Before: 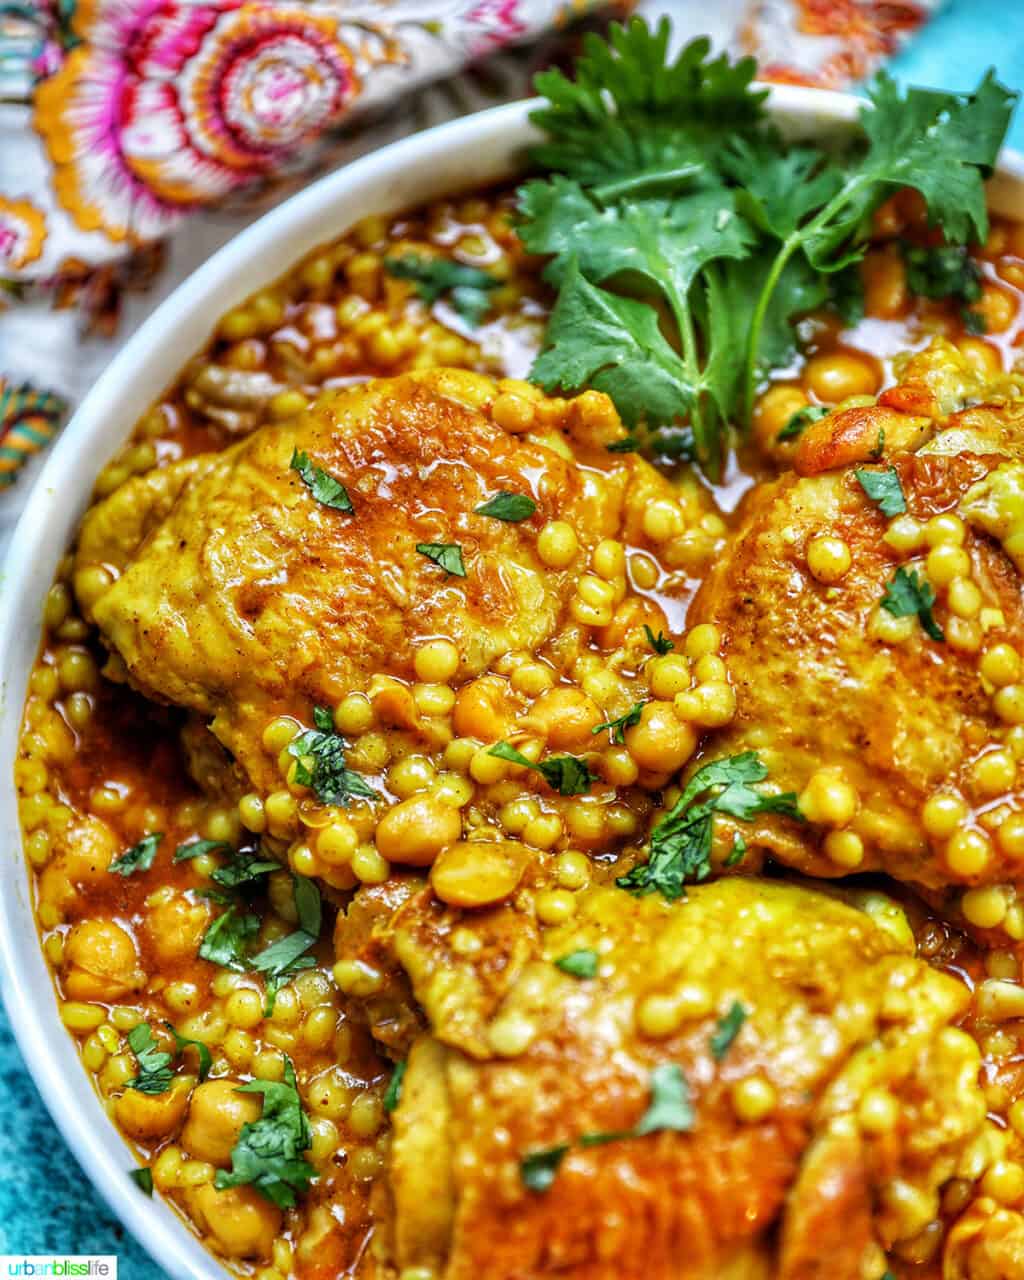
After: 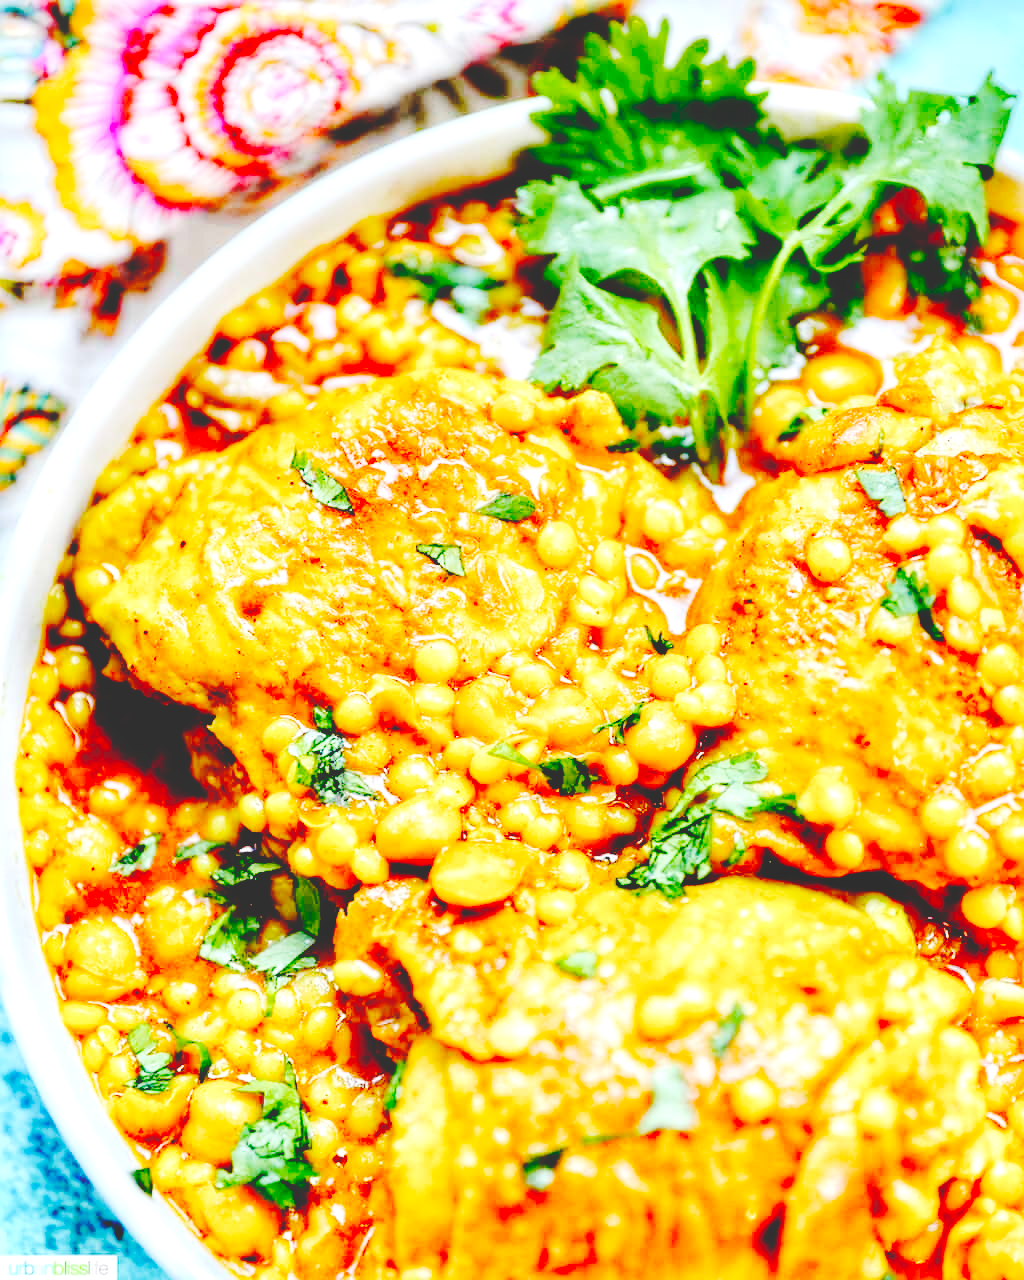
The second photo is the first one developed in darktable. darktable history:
base curve: curves: ch0 [(0, 0) (0.036, 0.01) (0.123, 0.254) (0.258, 0.504) (0.507, 0.748) (1, 1)], preserve colors none
exposure: black level correction 0.008, exposure 0.974 EV, compensate highlight preservation false
local contrast: detail 70%
